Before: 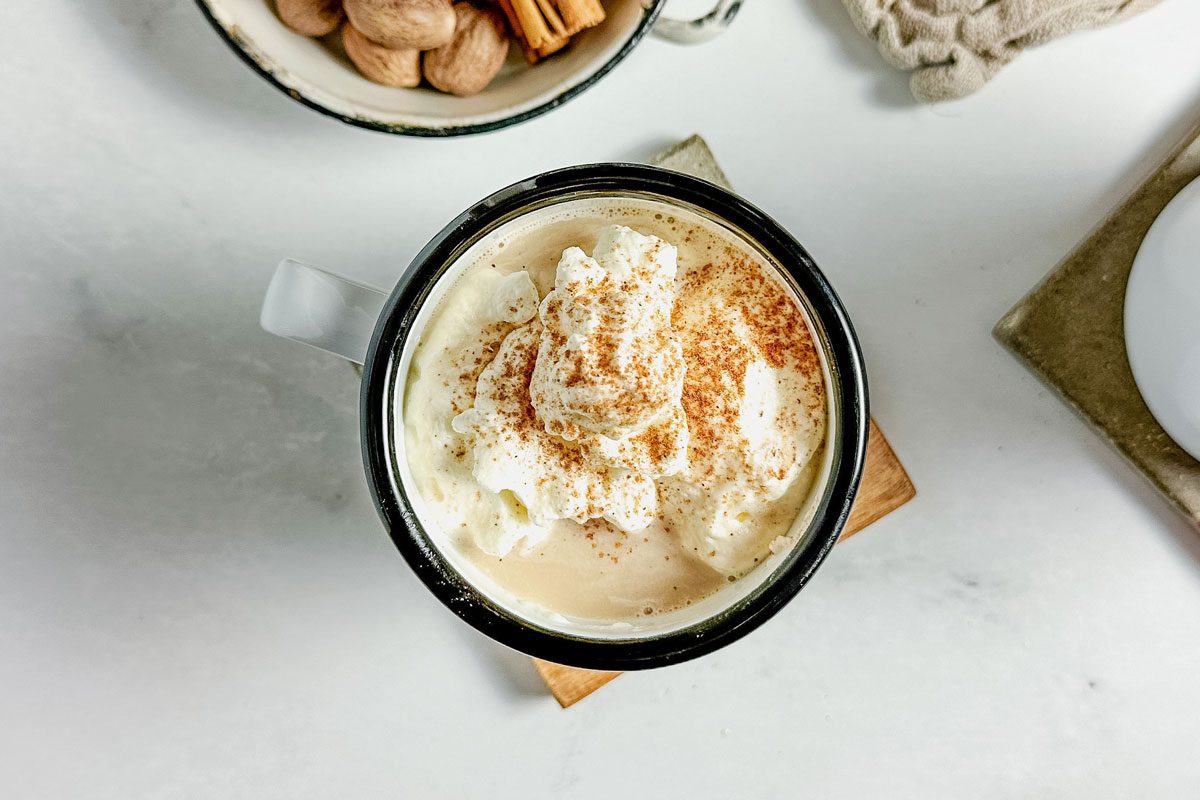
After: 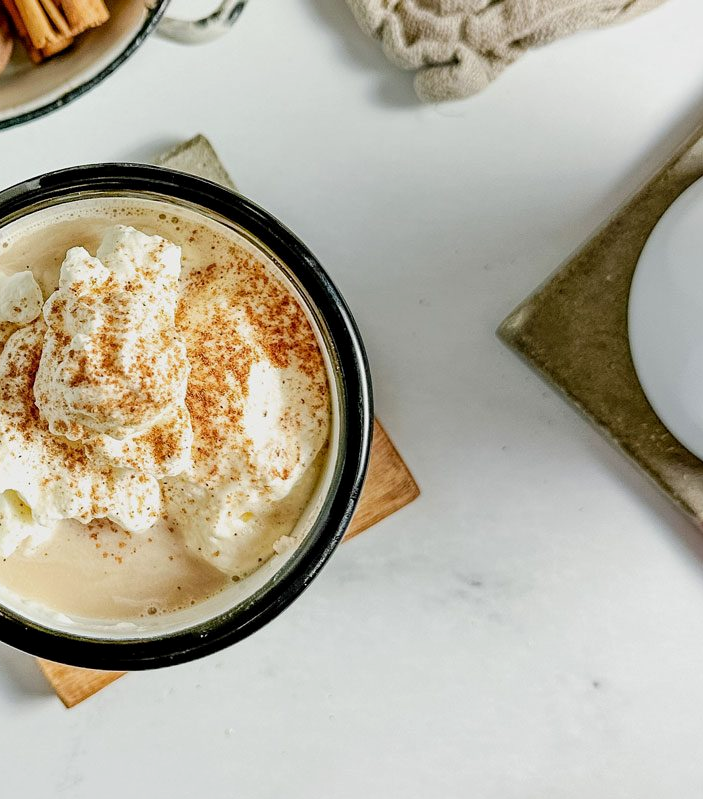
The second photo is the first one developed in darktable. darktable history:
crop: left 41.402%
exposure: black level correction 0.001, exposure -0.125 EV, compensate exposure bias true, compensate highlight preservation false
